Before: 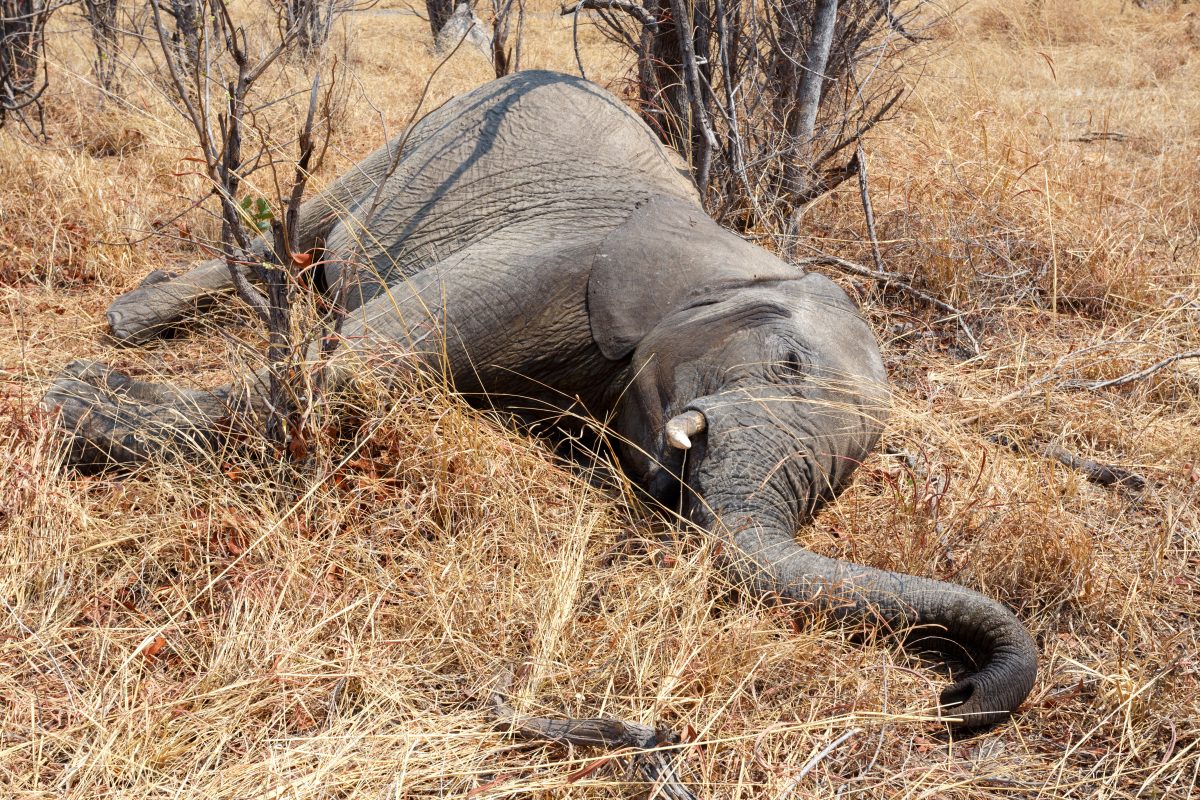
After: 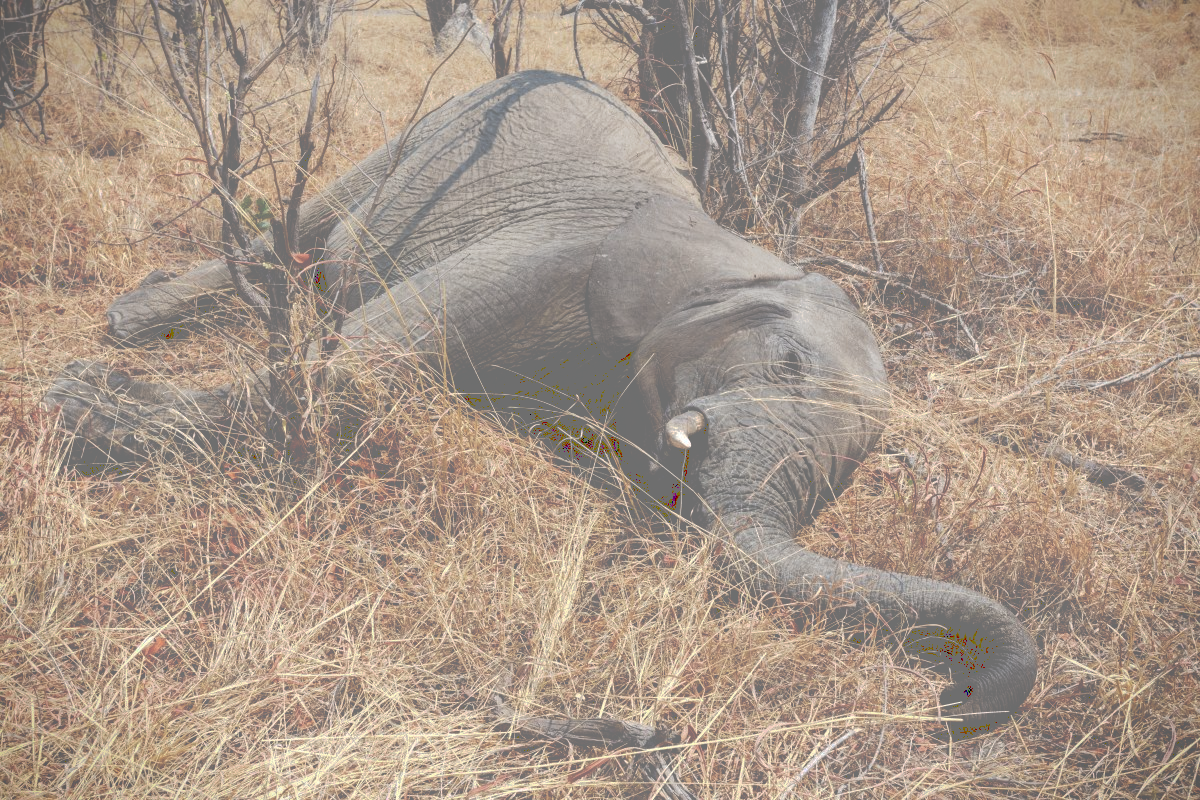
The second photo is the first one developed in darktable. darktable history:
tone curve: curves: ch0 [(0, 0) (0.003, 0.464) (0.011, 0.464) (0.025, 0.464) (0.044, 0.464) (0.069, 0.464) (0.1, 0.463) (0.136, 0.463) (0.177, 0.464) (0.224, 0.469) (0.277, 0.482) (0.335, 0.501) (0.399, 0.53) (0.468, 0.567) (0.543, 0.61) (0.623, 0.663) (0.709, 0.718) (0.801, 0.779) (0.898, 0.842) (1, 1)], preserve colors none
vignetting: fall-off start 88.53%, fall-off radius 44.2%, saturation 0.376, width/height ratio 1.161
